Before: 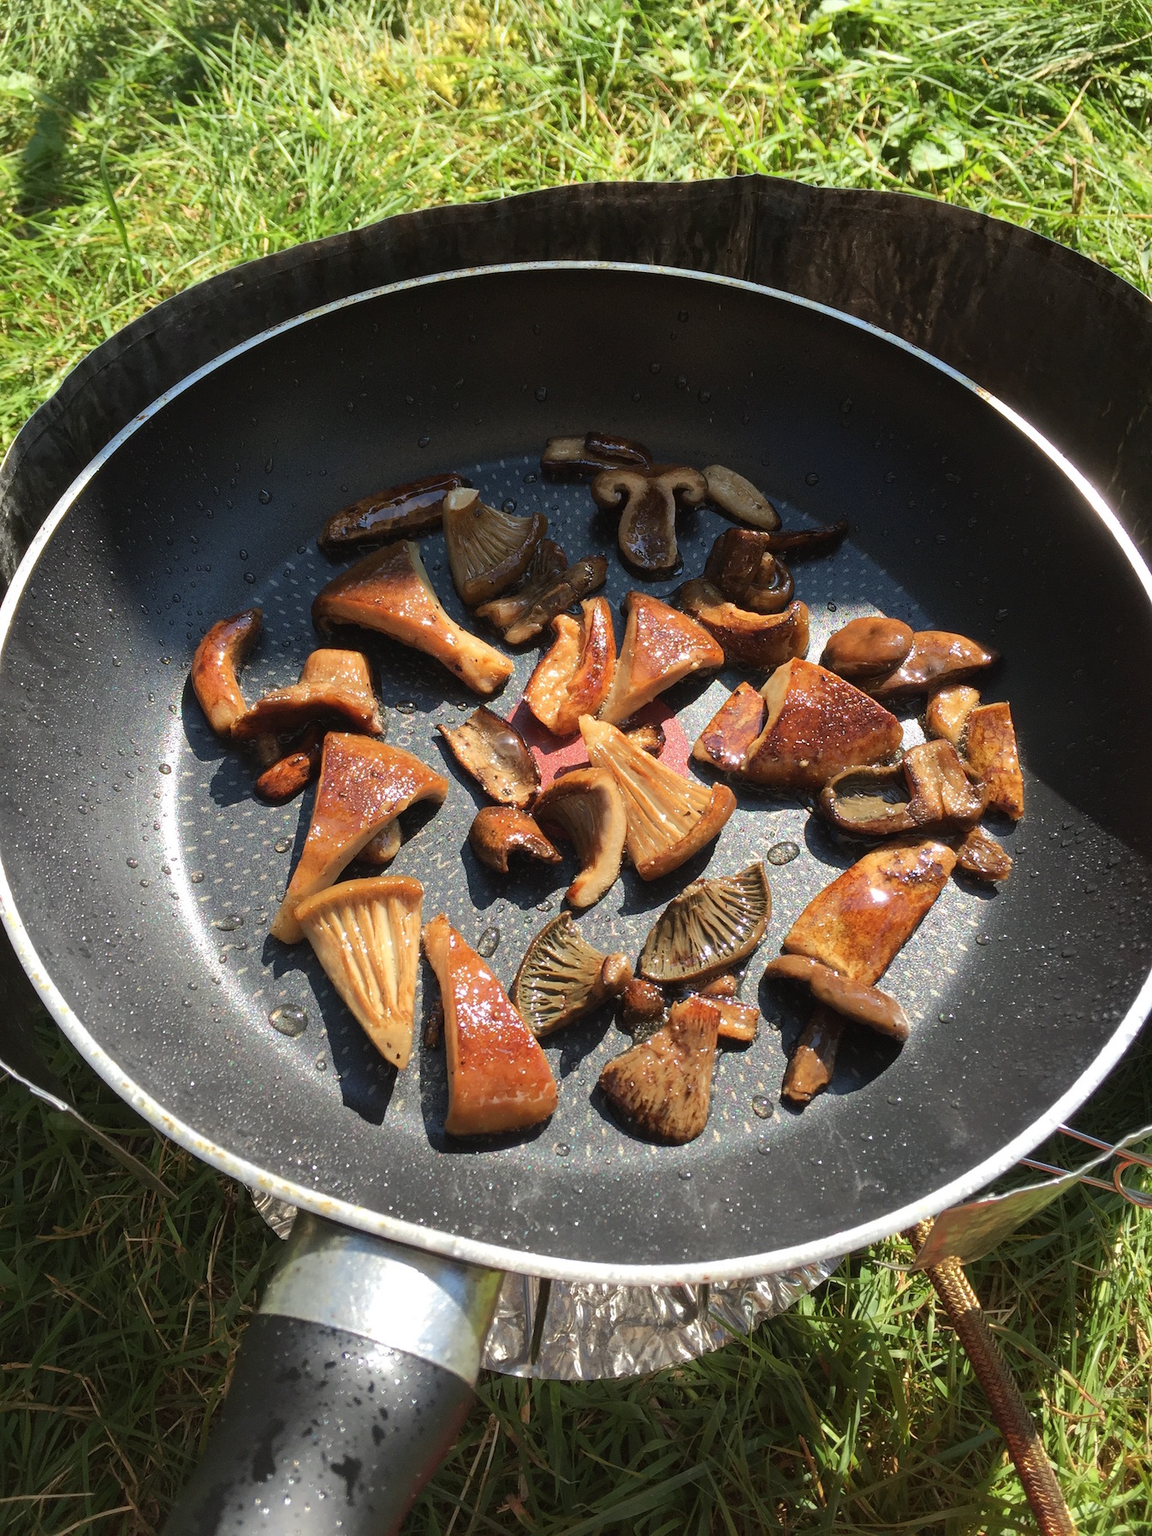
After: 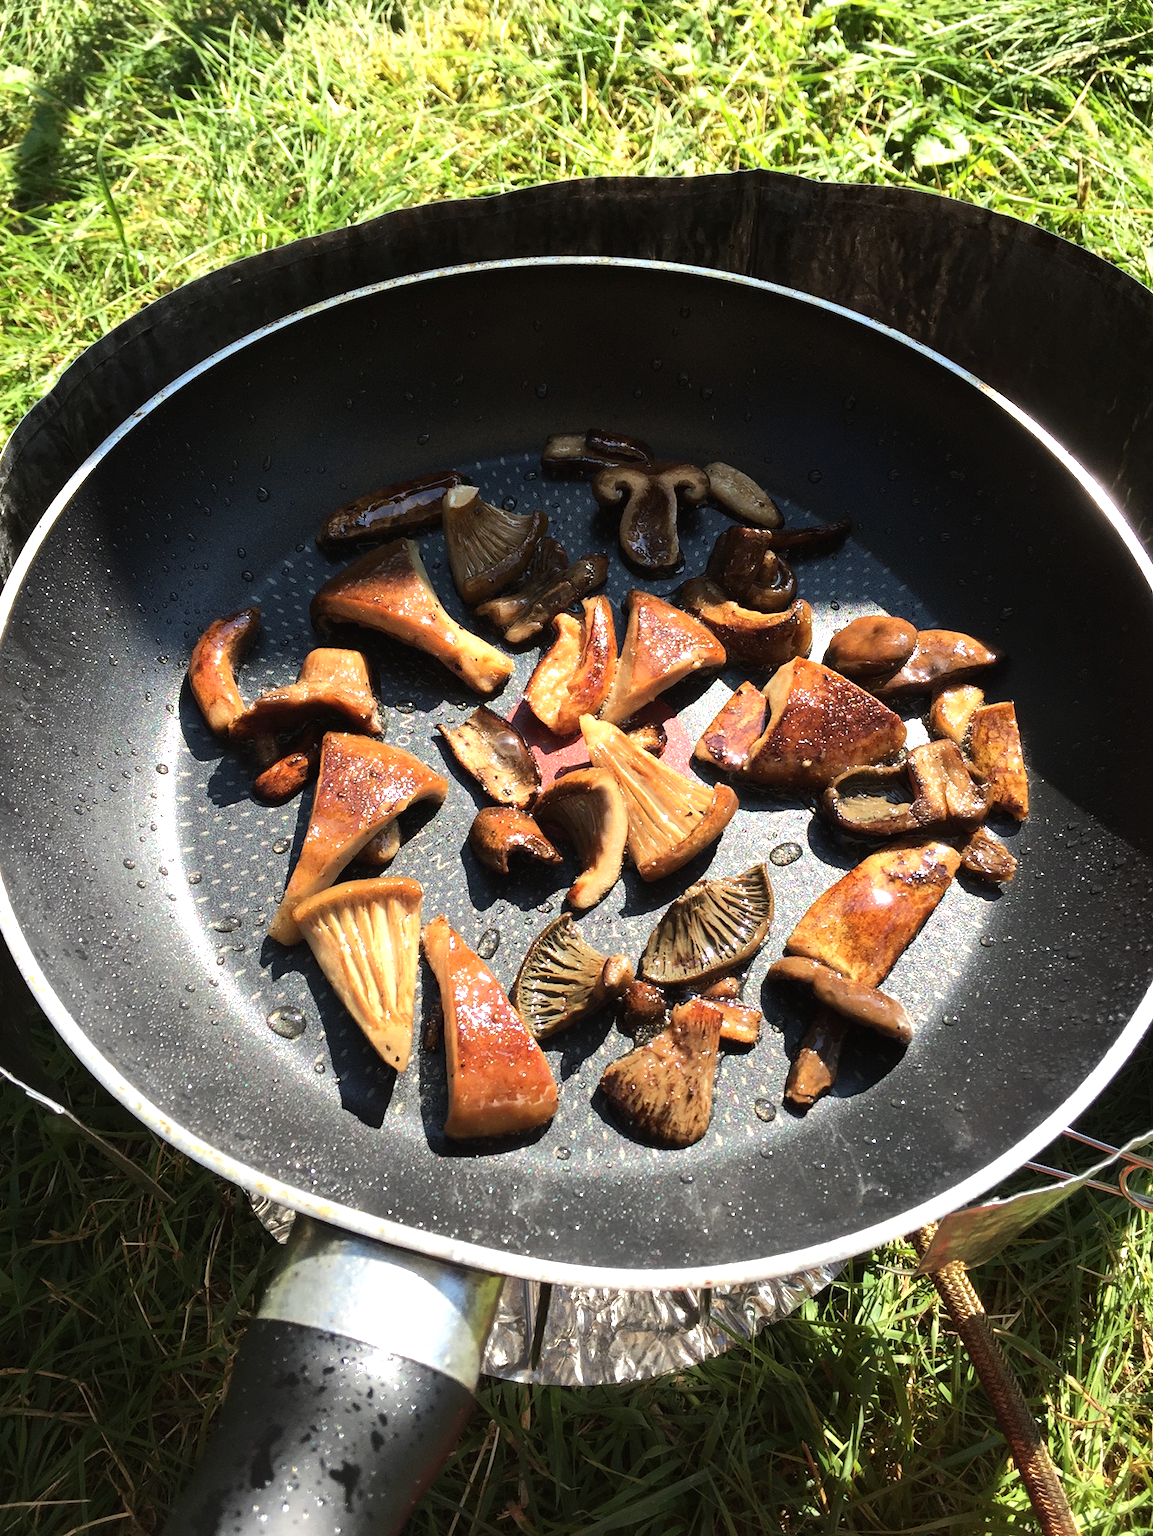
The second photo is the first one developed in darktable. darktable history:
tone equalizer: -8 EV -0.75 EV, -7 EV -0.7 EV, -6 EV -0.6 EV, -5 EV -0.4 EV, -3 EV 0.4 EV, -2 EV 0.6 EV, -1 EV 0.7 EV, +0 EV 0.75 EV, edges refinement/feathering 500, mask exposure compensation -1.57 EV, preserve details no
crop: left 0.434%, top 0.485%, right 0.244%, bottom 0.386%
